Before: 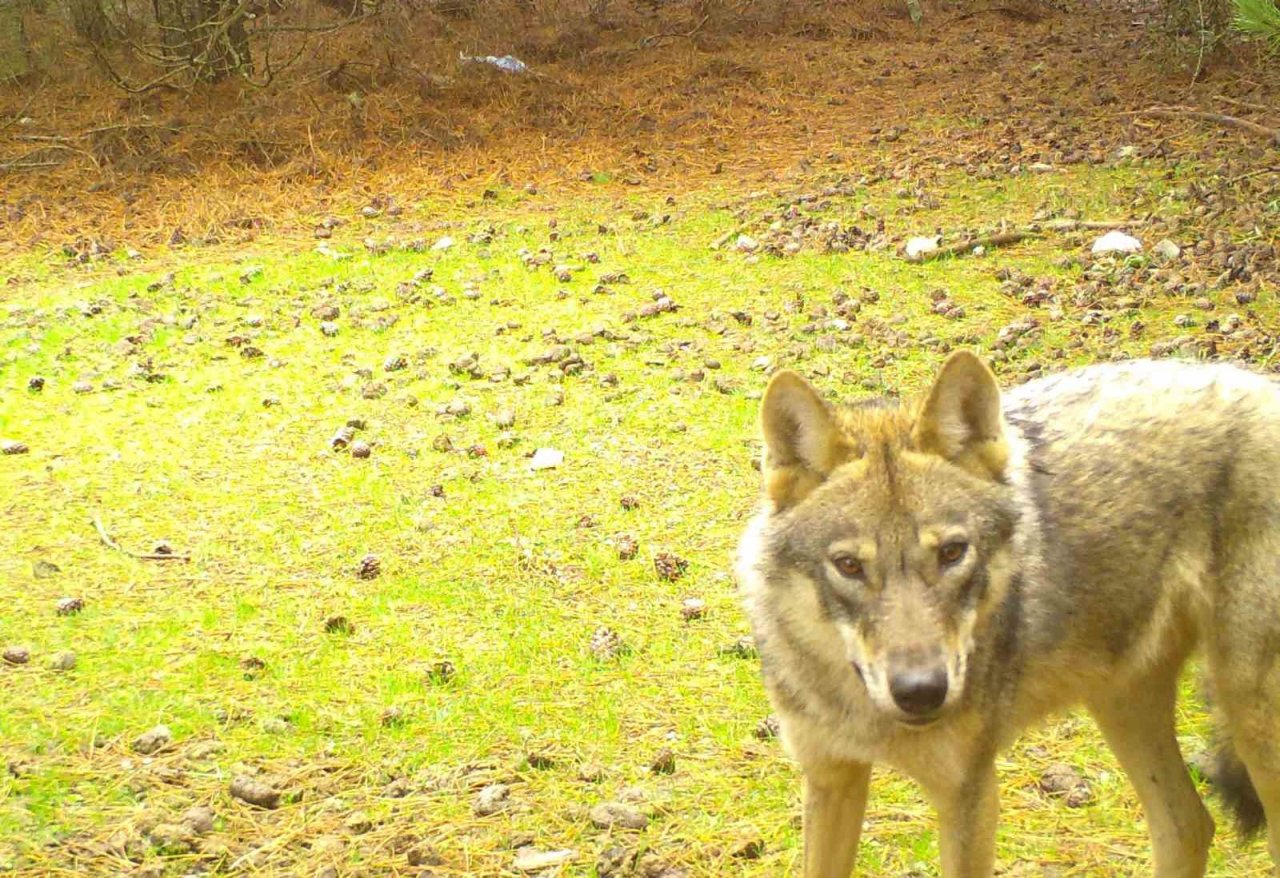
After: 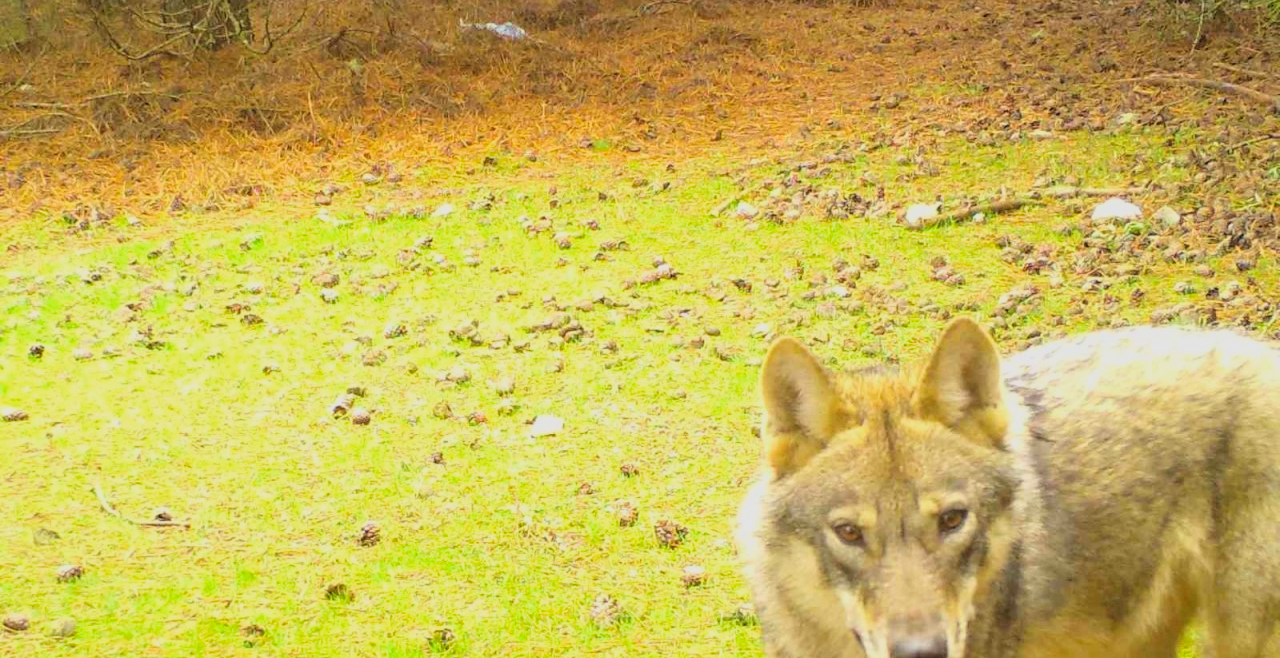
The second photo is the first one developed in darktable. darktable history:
contrast brightness saturation: brightness 0.09, saturation 0.19
crop: top 3.857%, bottom 21.132%
filmic rgb: black relative exposure -7.75 EV, white relative exposure 4.4 EV, threshold 3 EV, hardness 3.76, latitude 50%, contrast 1.1, color science v5 (2021), contrast in shadows safe, contrast in highlights safe, enable highlight reconstruction true
